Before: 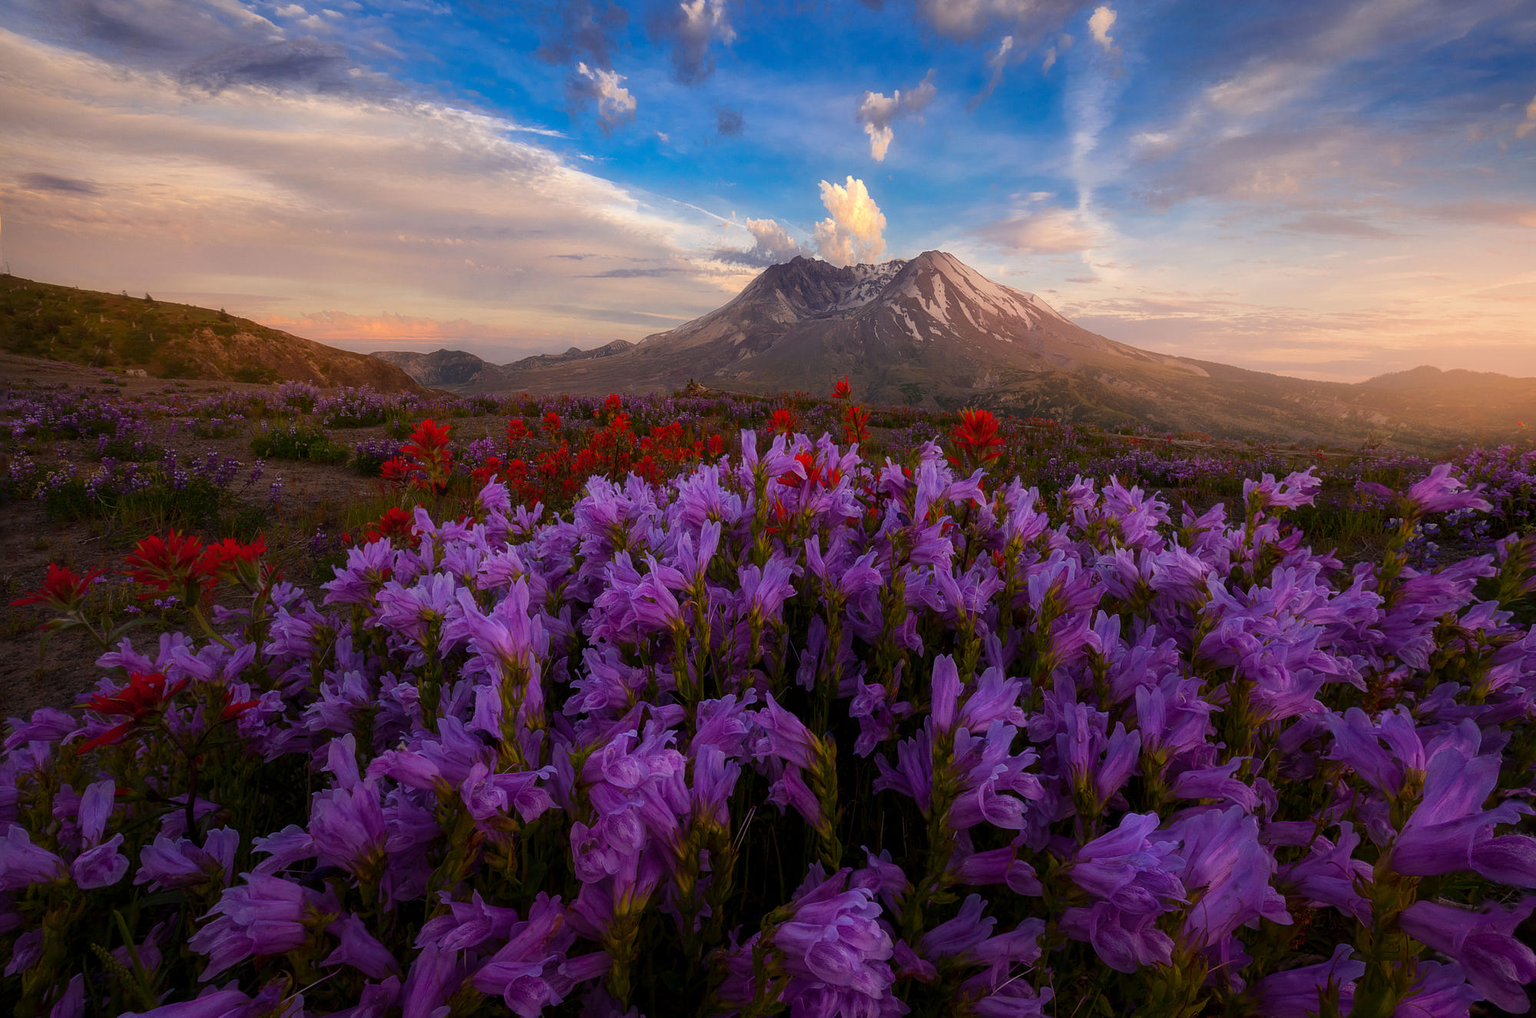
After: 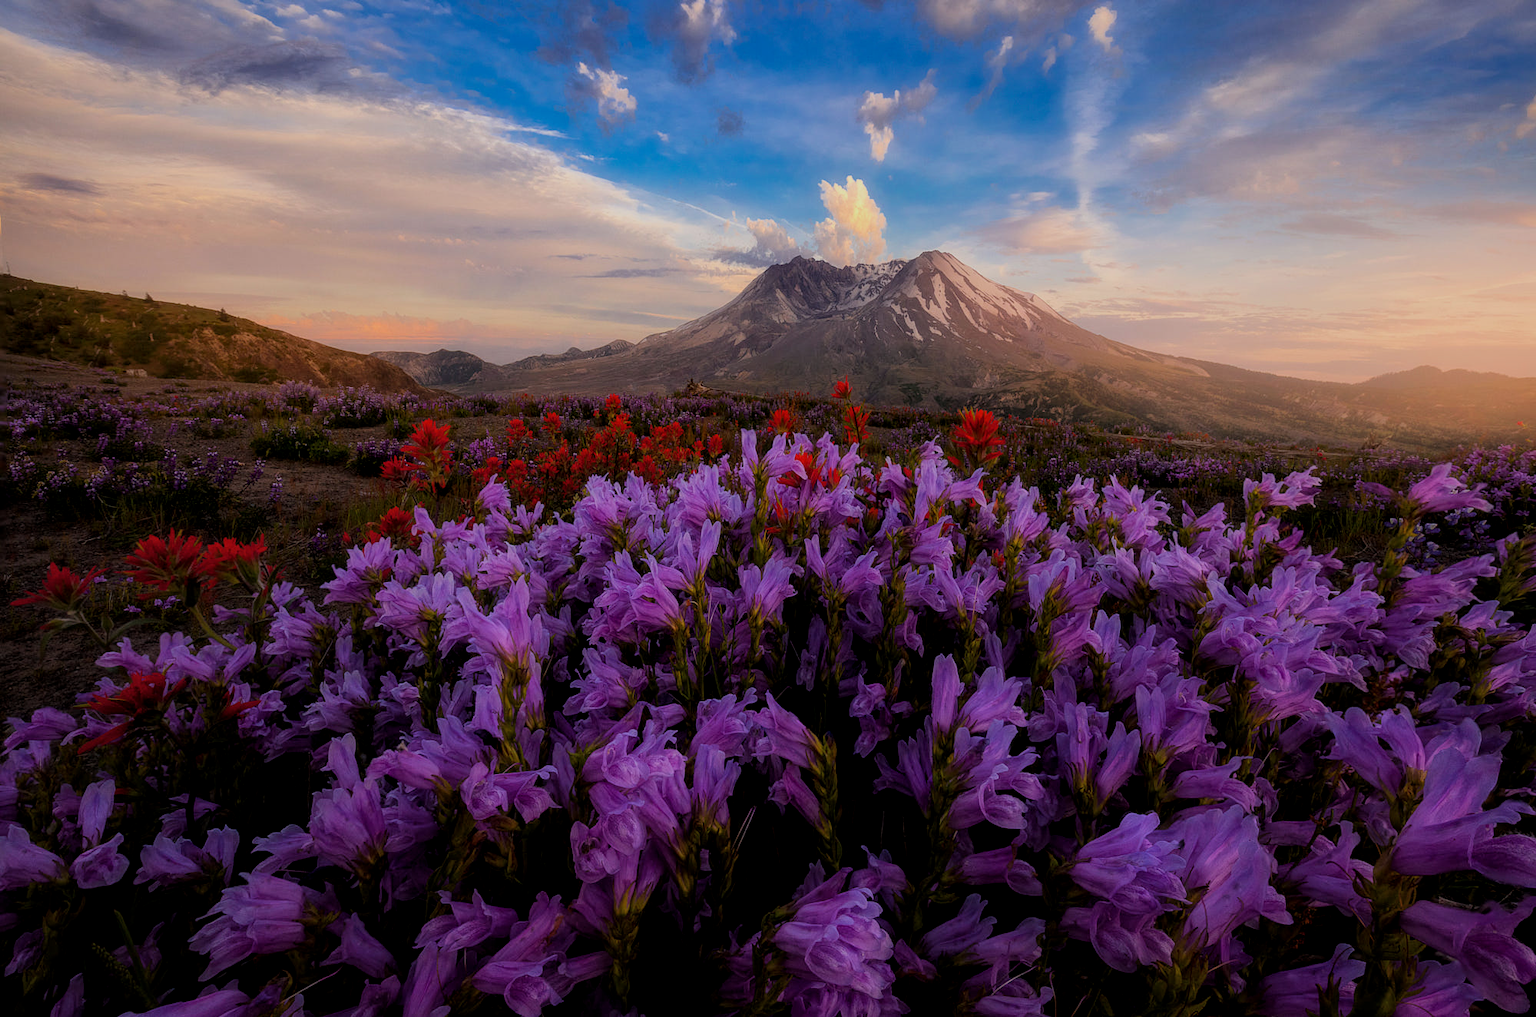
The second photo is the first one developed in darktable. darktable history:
filmic rgb: black relative exposure -7.65 EV, white relative exposure 4.56 EV, hardness 3.61, color science v6 (2022)
local contrast: highlights 100%, shadows 100%, detail 120%, midtone range 0.2
